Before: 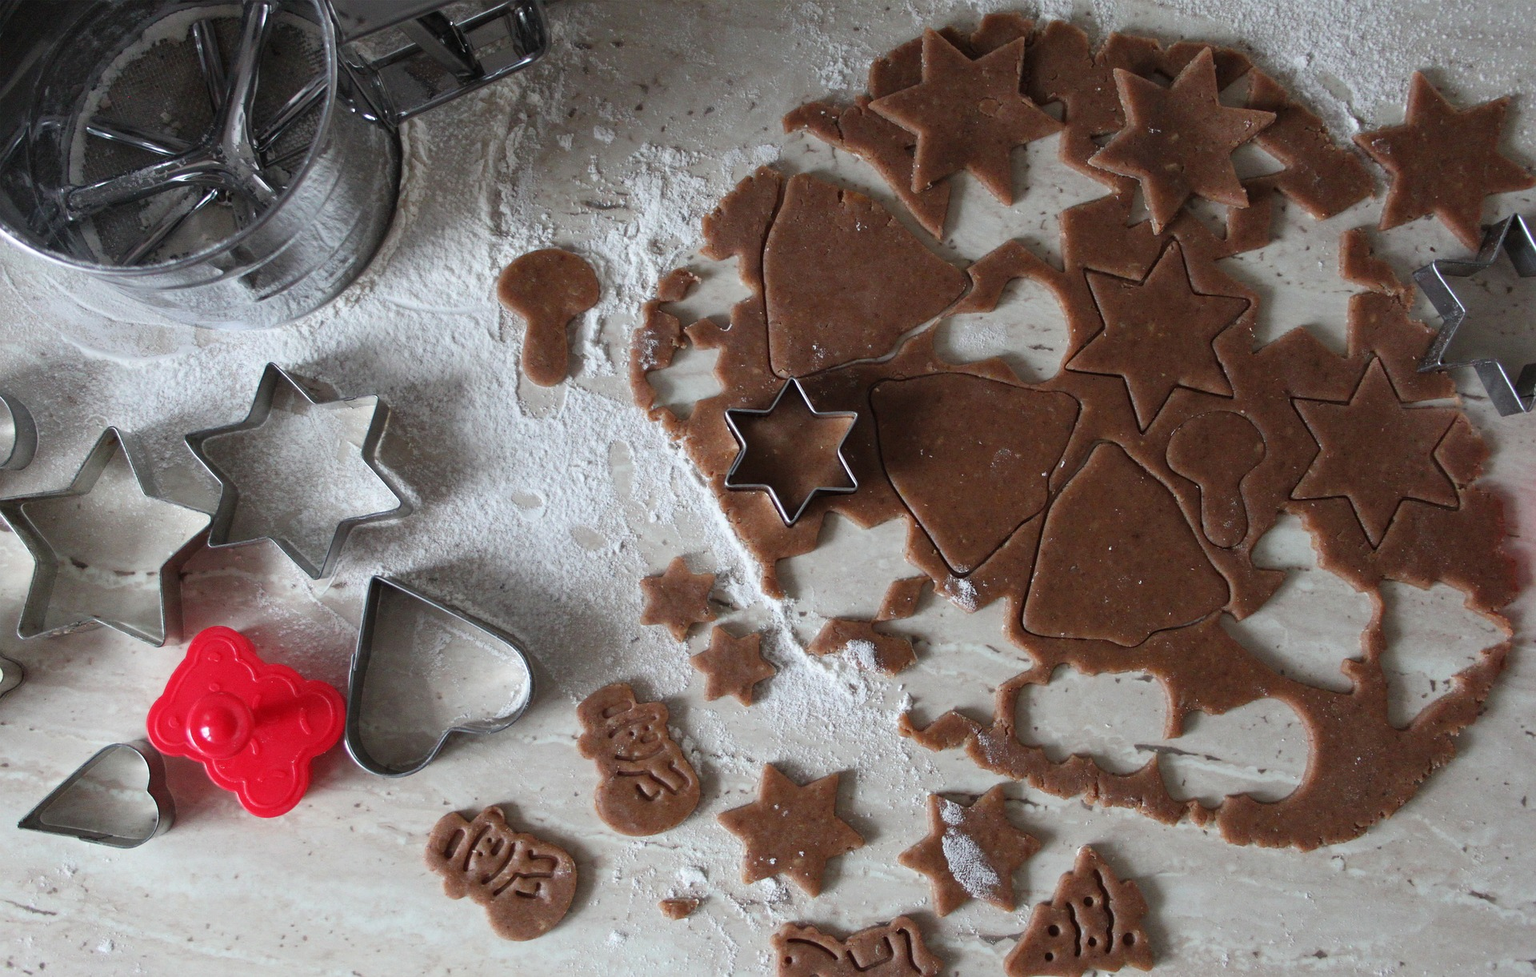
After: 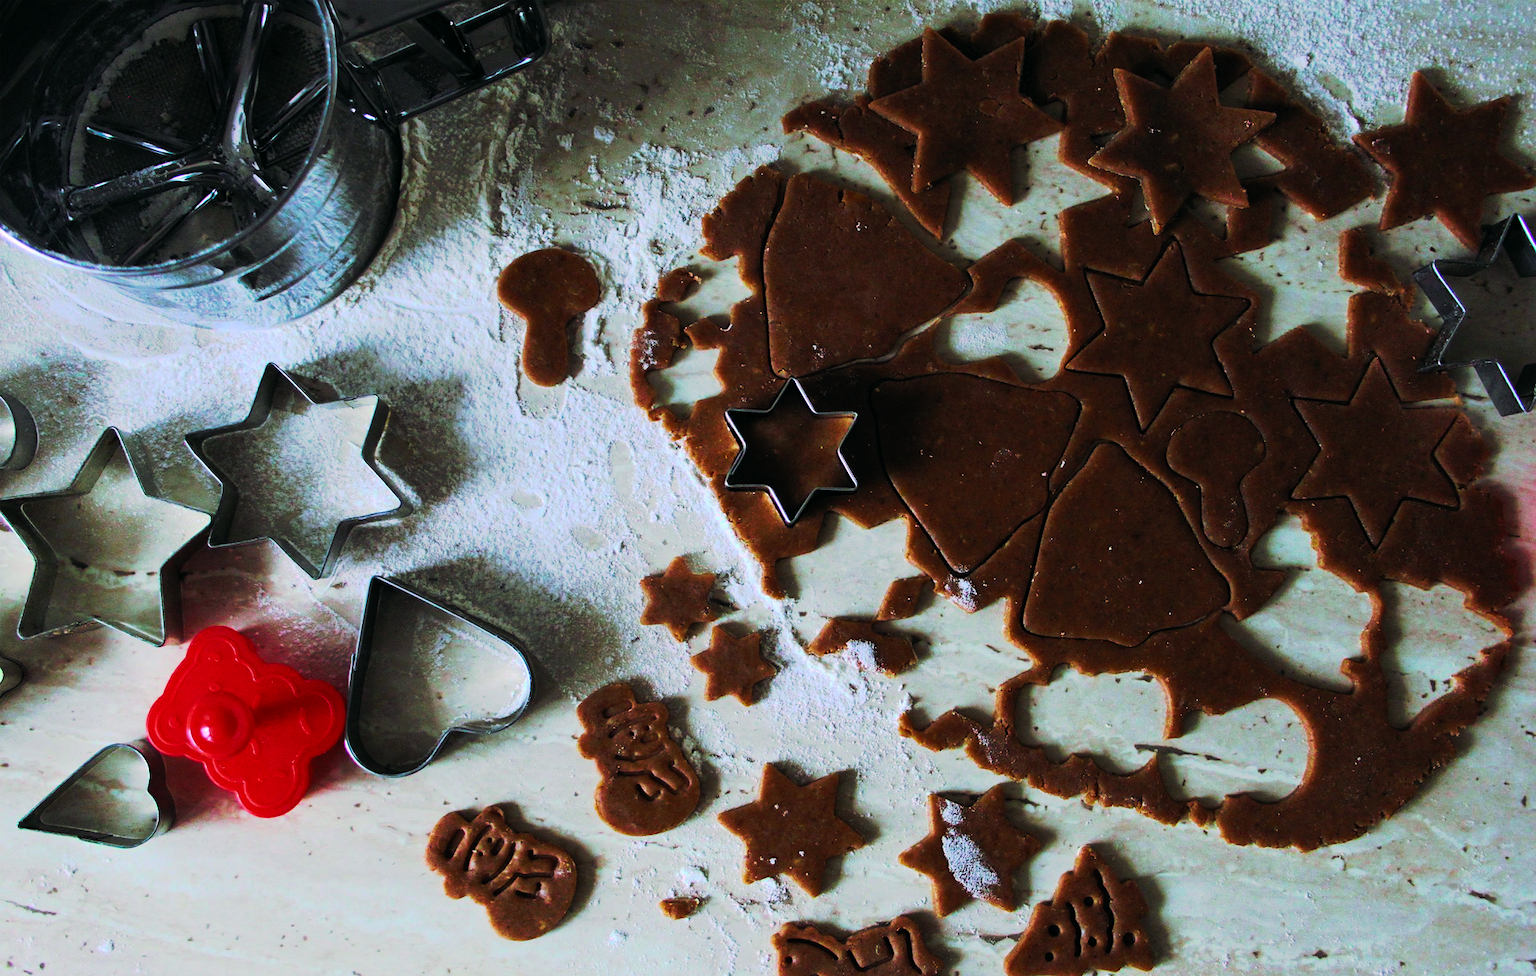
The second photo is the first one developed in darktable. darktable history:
tone curve: curves: ch0 [(0, 0) (0.003, 0.006) (0.011, 0.006) (0.025, 0.008) (0.044, 0.014) (0.069, 0.02) (0.1, 0.025) (0.136, 0.037) (0.177, 0.053) (0.224, 0.086) (0.277, 0.13) (0.335, 0.189) (0.399, 0.253) (0.468, 0.375) (0.543, 0.521) (0.623, 0.671) (0.709, 0.789) (0.801, 0.841) (0.898, 0.889) (1, 1)], preserve colors none
color look up table: target L [101.31, 74.35, 94.26, 93.35, 59.94, 55.9, 56.31, 54.2, 42.74, 44.67, 27.64, 202.15, 64.28, 68.5, 52.24, 51.43, 57.72, 53.62, 49.34, 44.15, 37.47, 31.94, 25.85, 0.169, 88.39, 62.02, 63.51, 61.99, 55.27, 61.99, 60.91, 49.46, 53.62, 34.11, 40.36, 26.98, 26.51, 7.202, 95.77, 95.14, 92.64, 86.55, 65.75, 74.89, 64.29, 64.89, 51.9, 52.49, 38.52], target a [-25.67, -29.74, -104.04, -93.26, -32.28, -14.72, -28.59, -26.79, -27.64, -21.19, -22.5, 0, 17.56, 50.26, 40.55, 8.261, 21.4, 45.15, 19.9, 36.09, 35.23, 39.21, 13.11, 0.754, 41.62, 77.87, 62.47, 77.95, 10.96, 77.95, 75.07, 40.33, 55.73, -1.927, 49.56, 39.75, 41.76, 15.76, -64.99, -86.17, -82.07, -74.71, -9.522, -37.7, 3.339, -14.3, -7.282, 16.67, -10.21], target b [67.28, 49.16, 62.25, 60.16, 32.61, 32.45, 30.2, 30.29, 33.33, 15.58, 30.18, -0.002, 40.14, 2.435, 44.72, 36.81, 7.556, 41.53, 36.73, 15.27, 41.83, 36.65, 36.64, 0.27, -21.98, -71.21, -68.81, -71.26, -83.44, -71.26, -72.12, -2.035, -84.81, -0.773, -106.53, -4.773, -31.67, -33.07, -14.33, -19.21, -22.46, 9.403, -67.58, -13.25, -68.26, -48.52, -17.37, -87.24, -13.87], num patches 49
